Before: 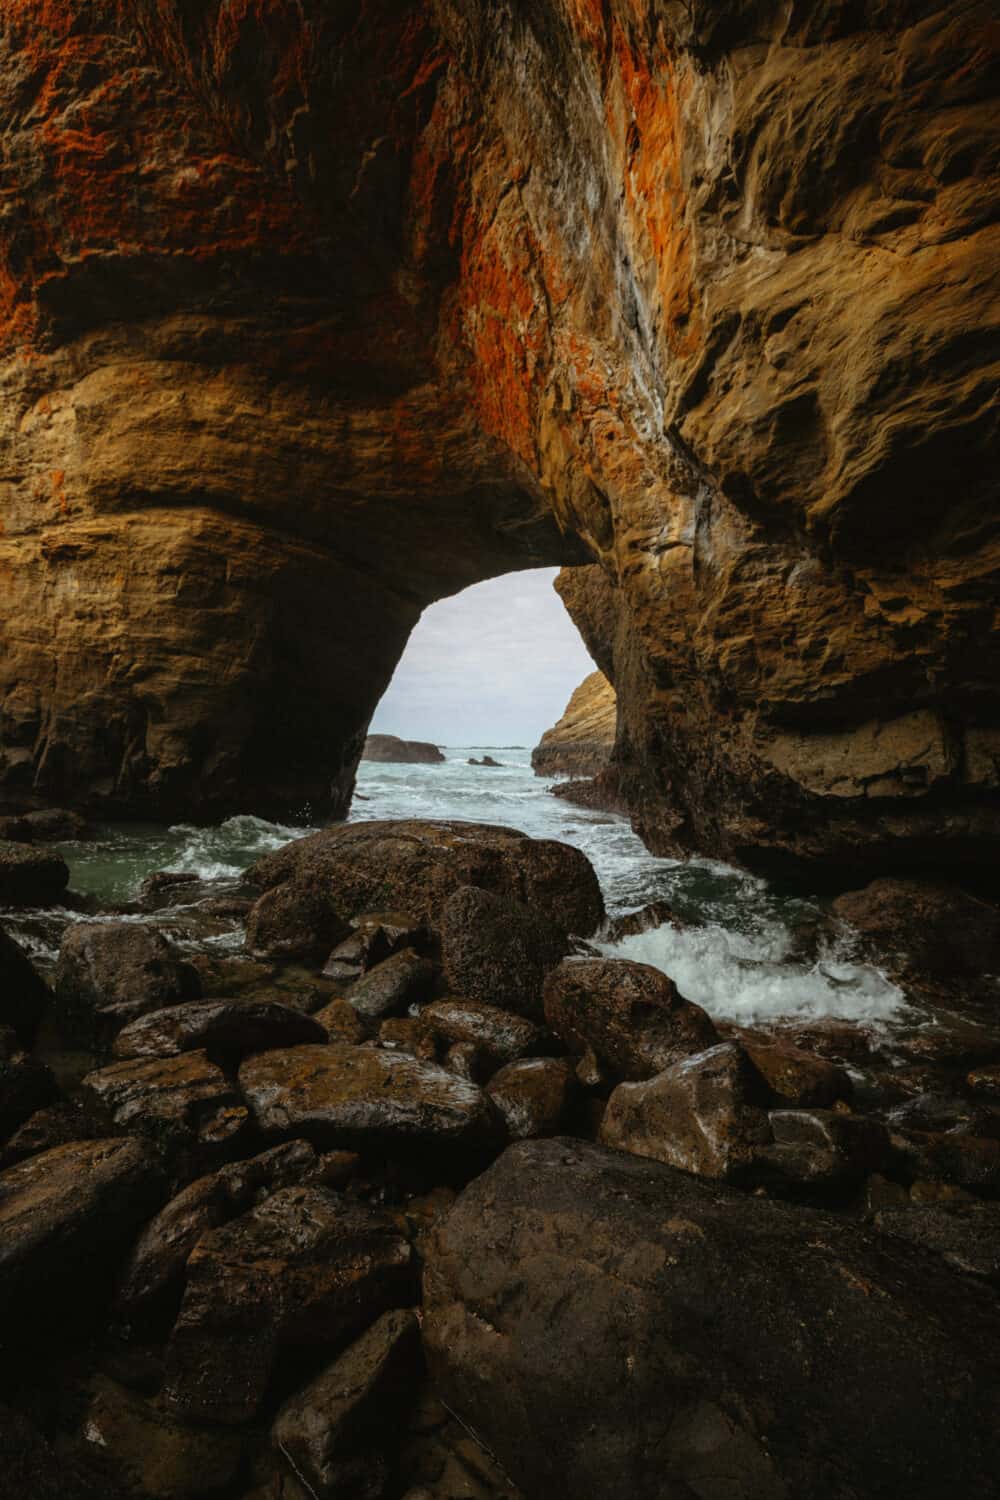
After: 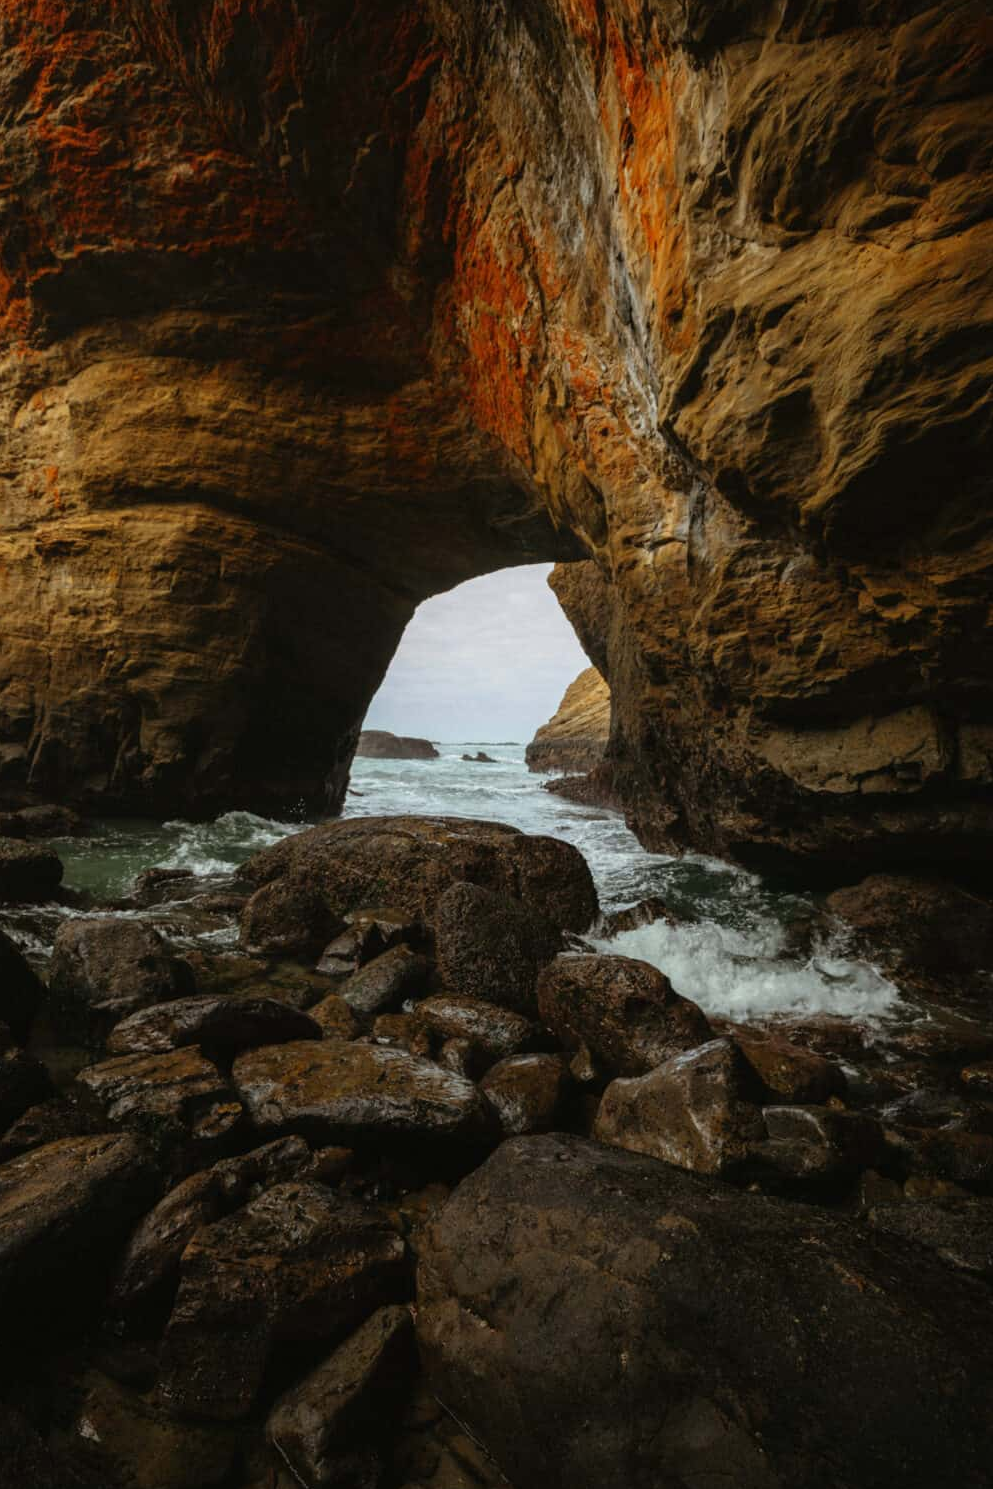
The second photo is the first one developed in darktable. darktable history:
crop and rotate: left 0.618%, top 0.269%, bottom 0.411%
